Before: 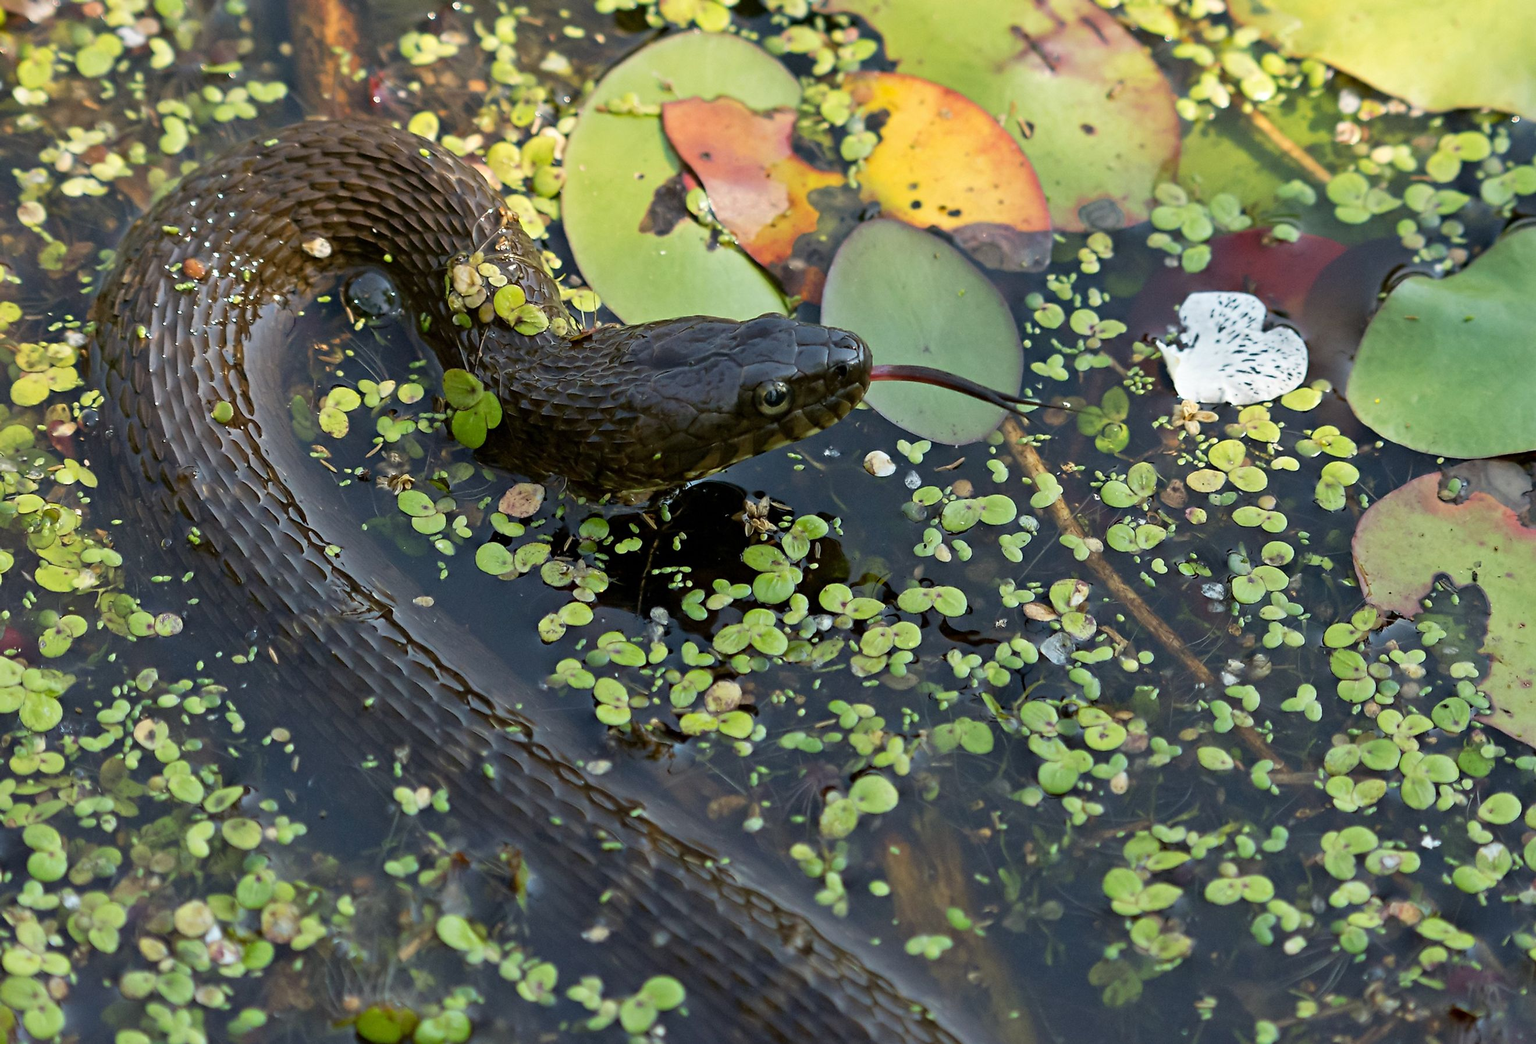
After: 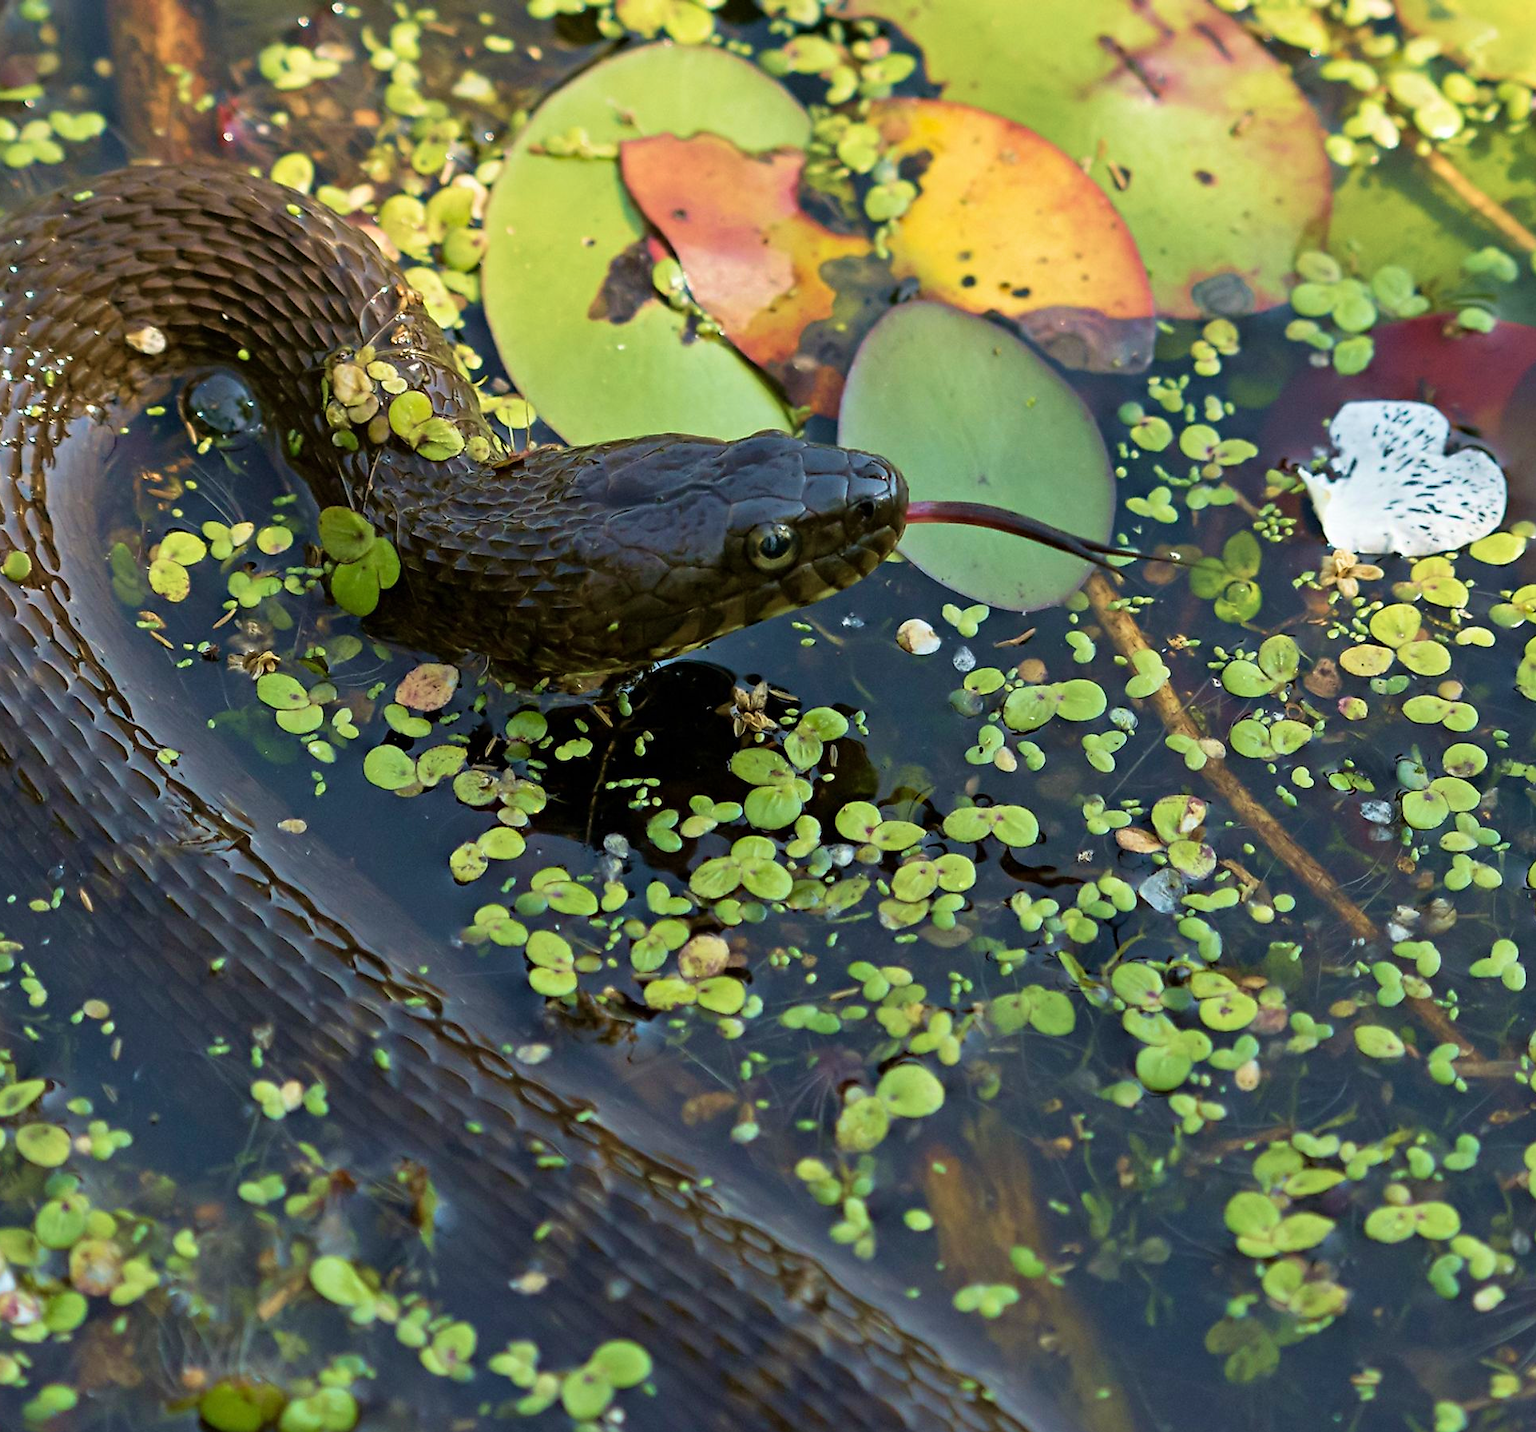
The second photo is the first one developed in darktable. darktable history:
crop: left 13.746%, right 13.39%
velvia: strength 44.7%
